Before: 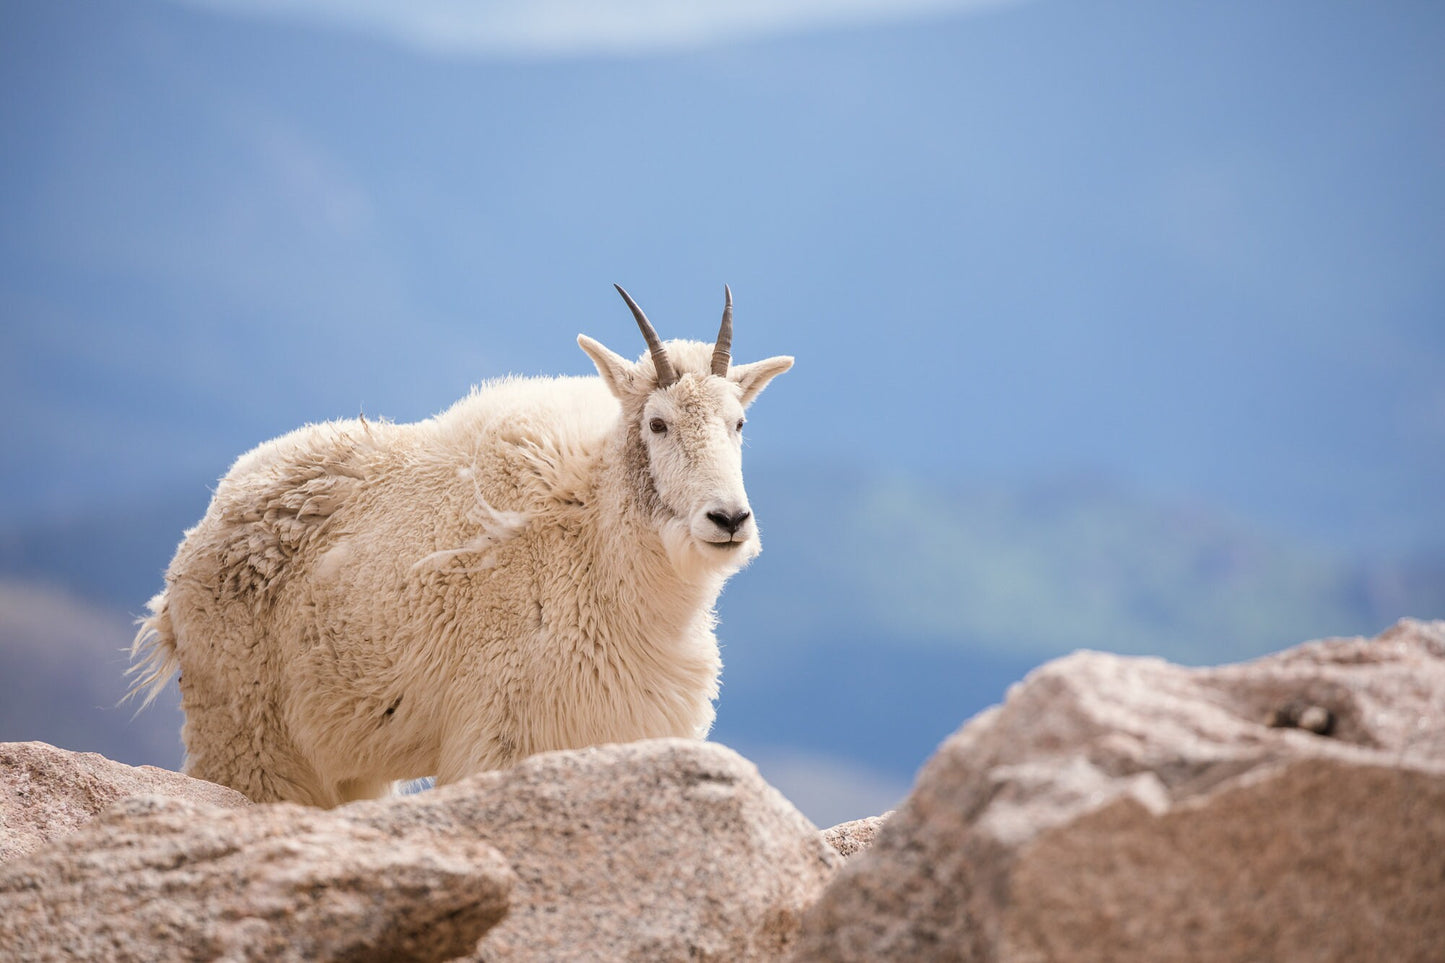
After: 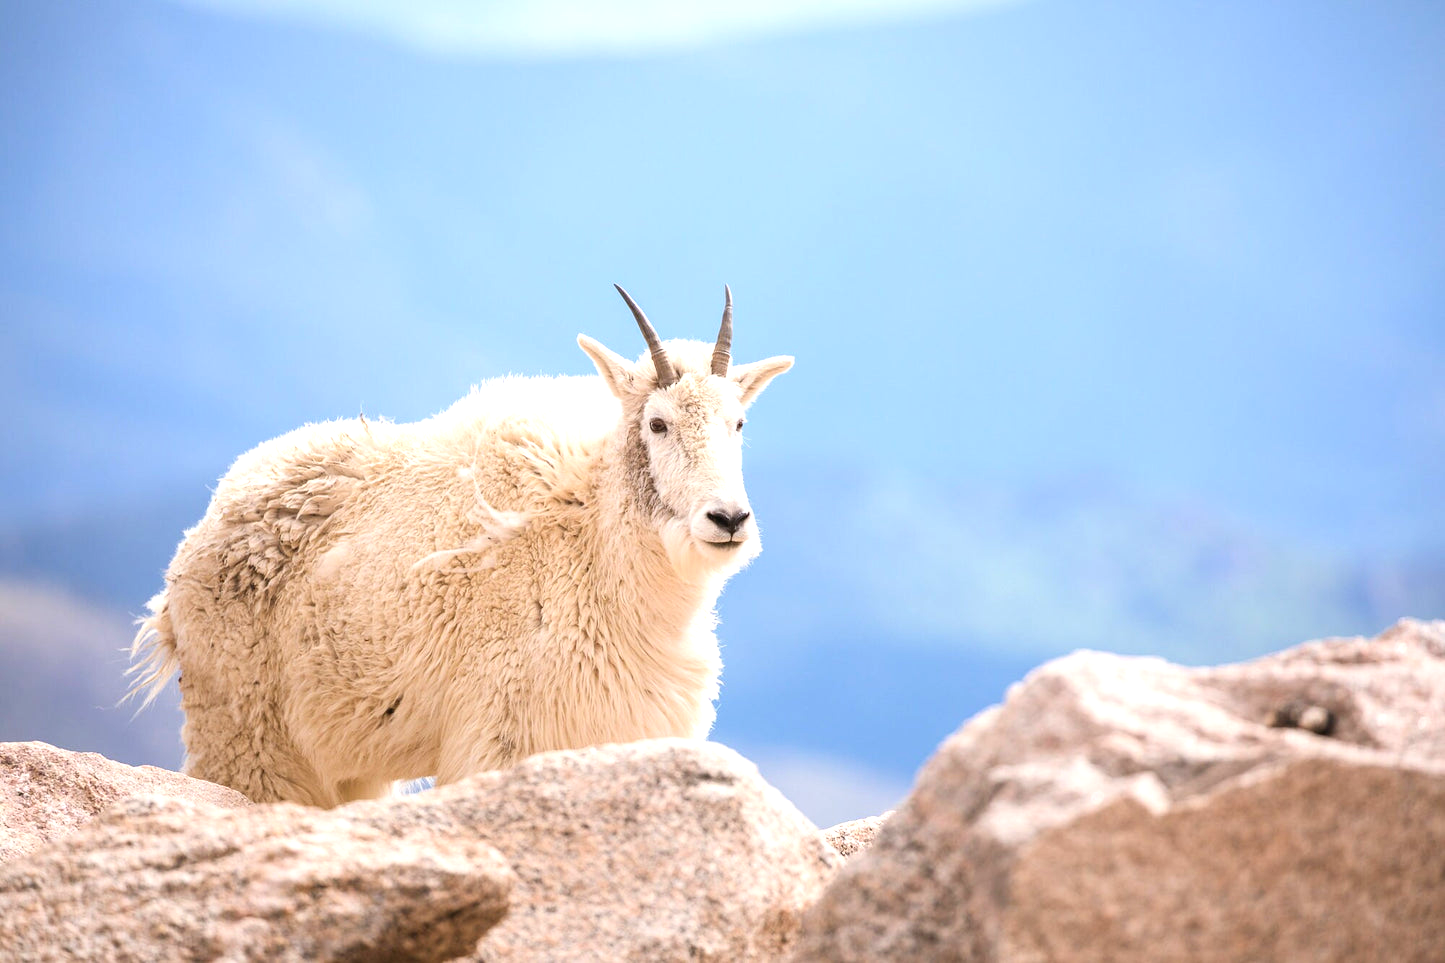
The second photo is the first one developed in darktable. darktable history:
exposure: black level correction 0, exposure 0.696 EV, compensate highlight preservation false
contrast brightness saturation: contrast 0.098, brightness 0.038, saturation 0.092
